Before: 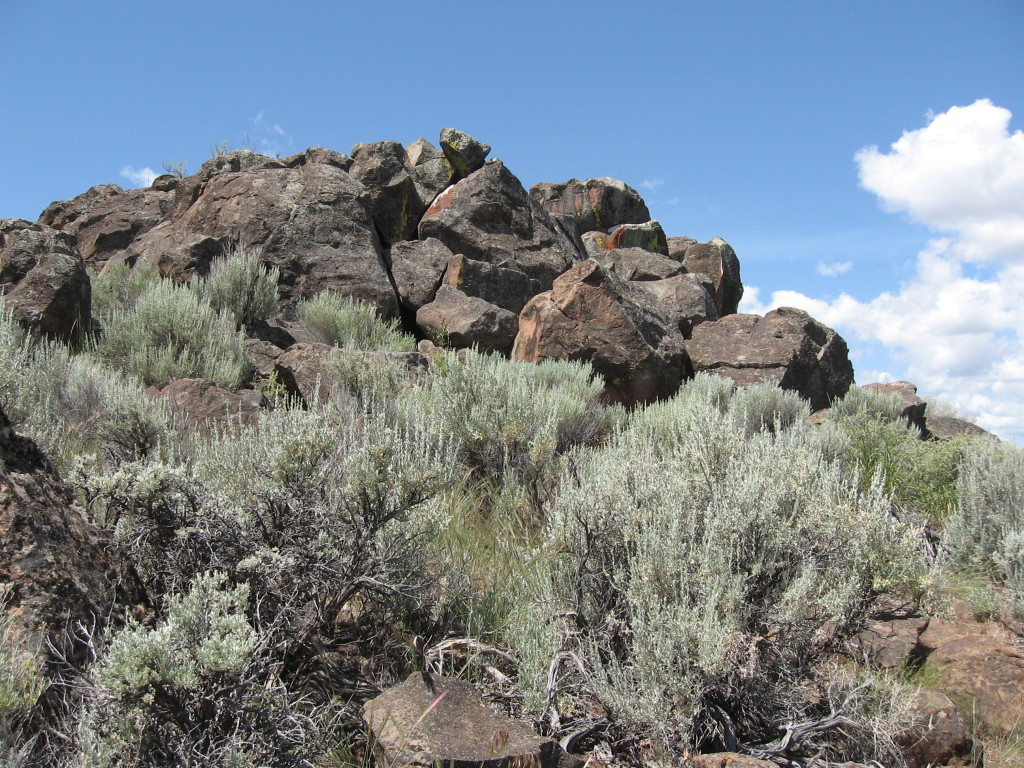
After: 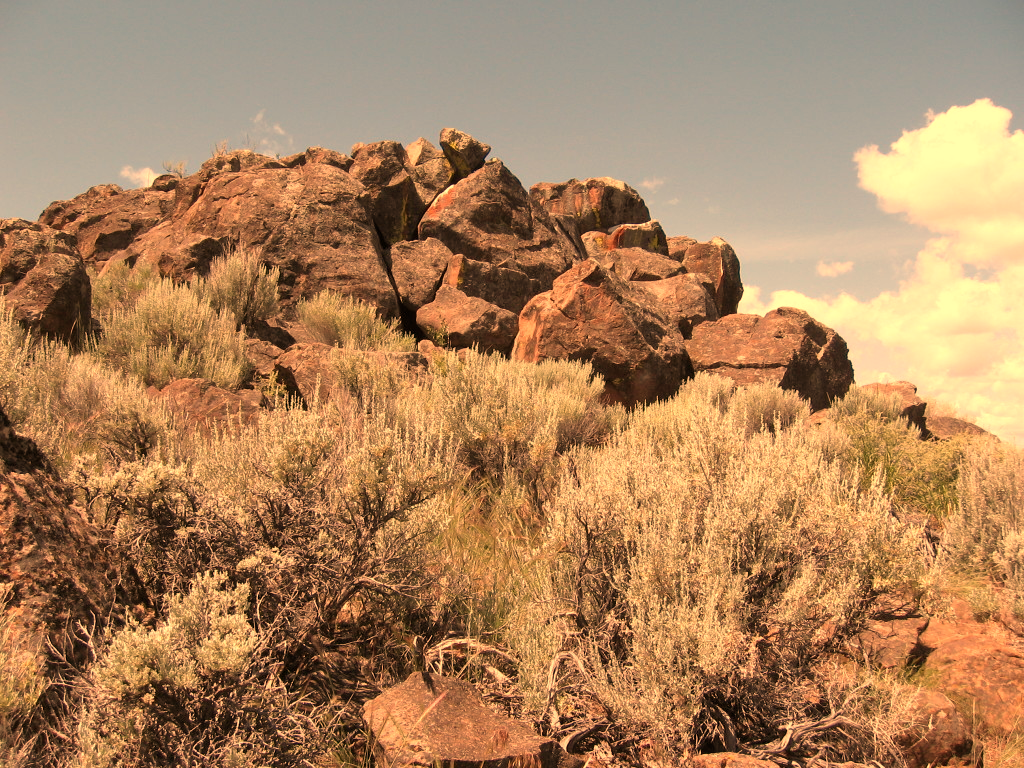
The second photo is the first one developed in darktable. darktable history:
white balance: red 1.467, blue 0.684
exposure: black level correction 0.002, compensate highlight preservation false
